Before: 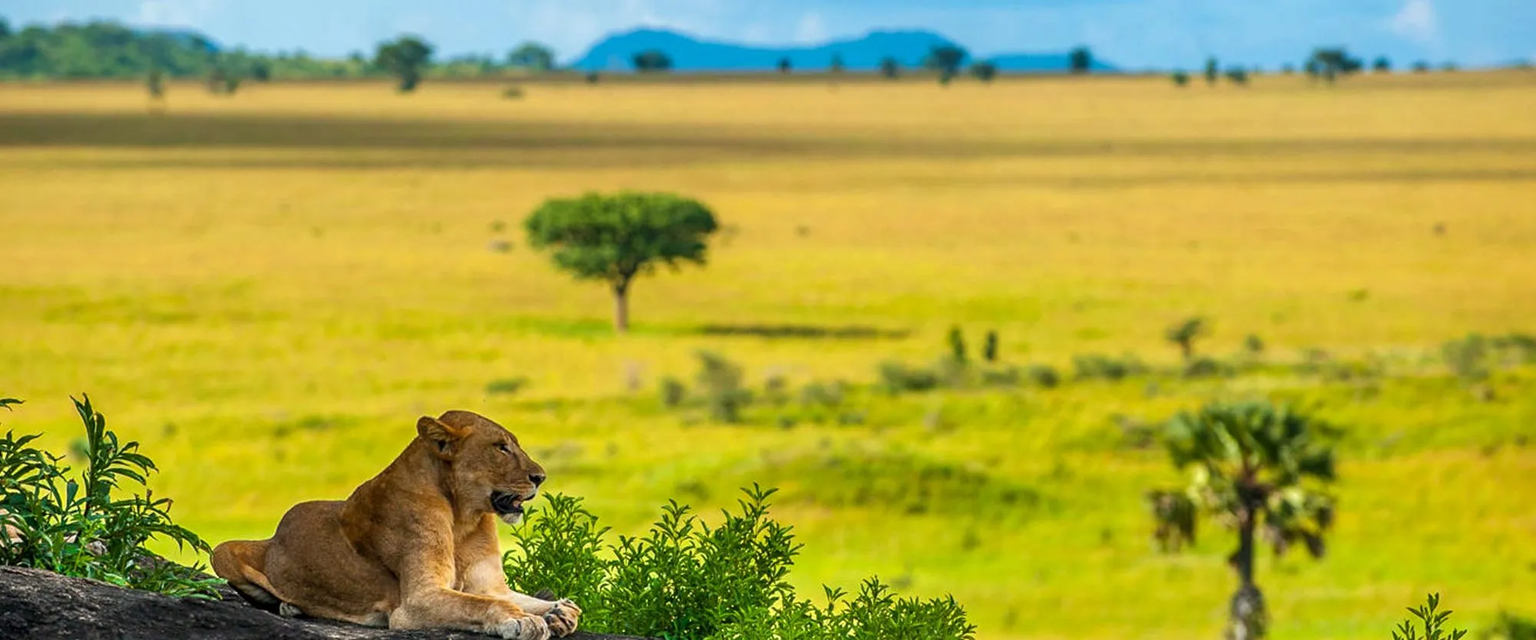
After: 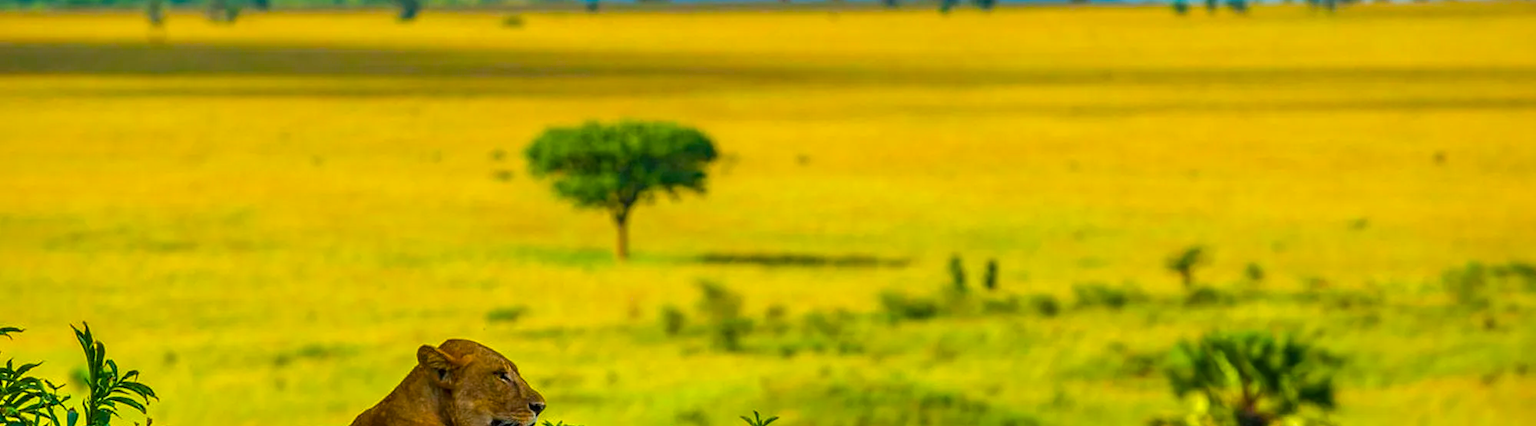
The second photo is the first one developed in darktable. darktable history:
color balance rgb: power › chroma 0.51%, power › hue 214.87°, linear chroma grading › shadows -29.768%, linear chroma grading › global chroma 35.03%, perceptual saturation grading › global saturation 25.797%
crop: top 11.186%, bottom 22.098%
